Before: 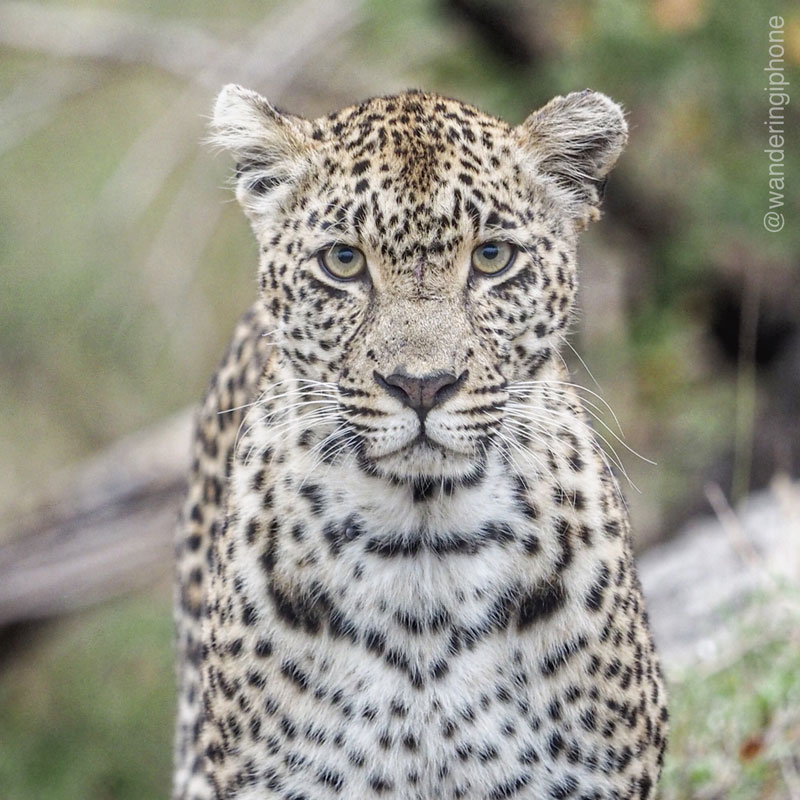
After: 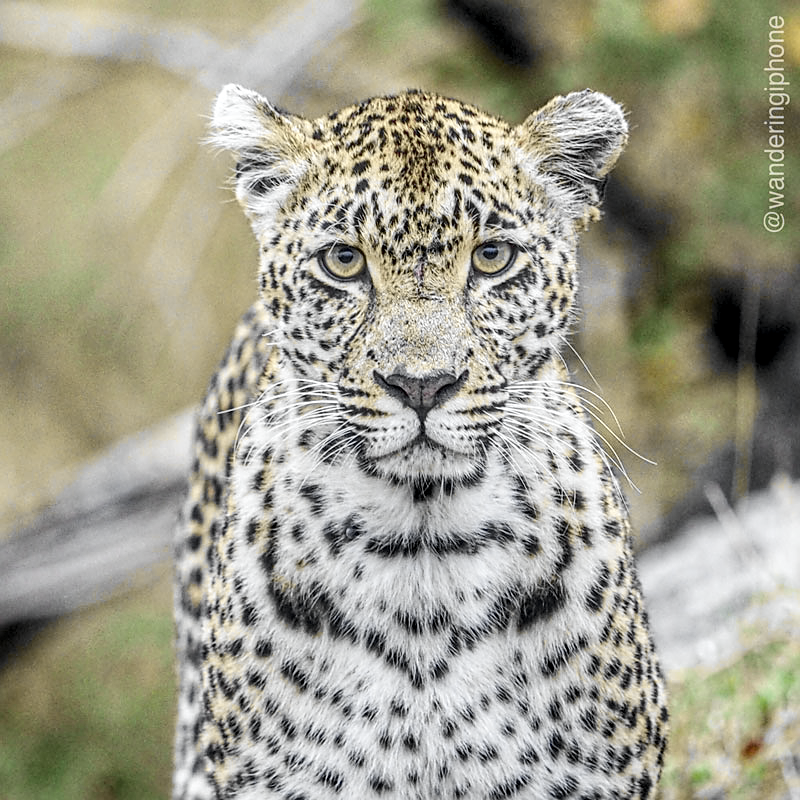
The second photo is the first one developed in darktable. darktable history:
sharpen: on, module defaults
local contrast: detail 130%
tone curve: curves: ch0 [(0, 0) (0.071, 0.058) (0.266, 0.268) (0.498, 0.542) (0.766, 0.807) (1, 0.983)]; ch1 [(0, 0) (0.346, 0.307) (0.408, 0.387) (0.463, 0.465) (0.482, 0.493) (0.502, 0.499) (0.517, 0.502) (0.55, 0.548) (0.597, 0.61) (0.651, 0.698) (1, 1)]; ch2 [(0, 0) (0.346, 0.34) (0.434, 0.46) (0.485, 0.494) (0.5, 0.498) (0.517, 0.506) (0.526, 0.539) (0.583, 0.603) (0.625, 0.659) (1, 1)], color space Lab, independent channels, preserve colors none
tone equalizer: on, module defaults
